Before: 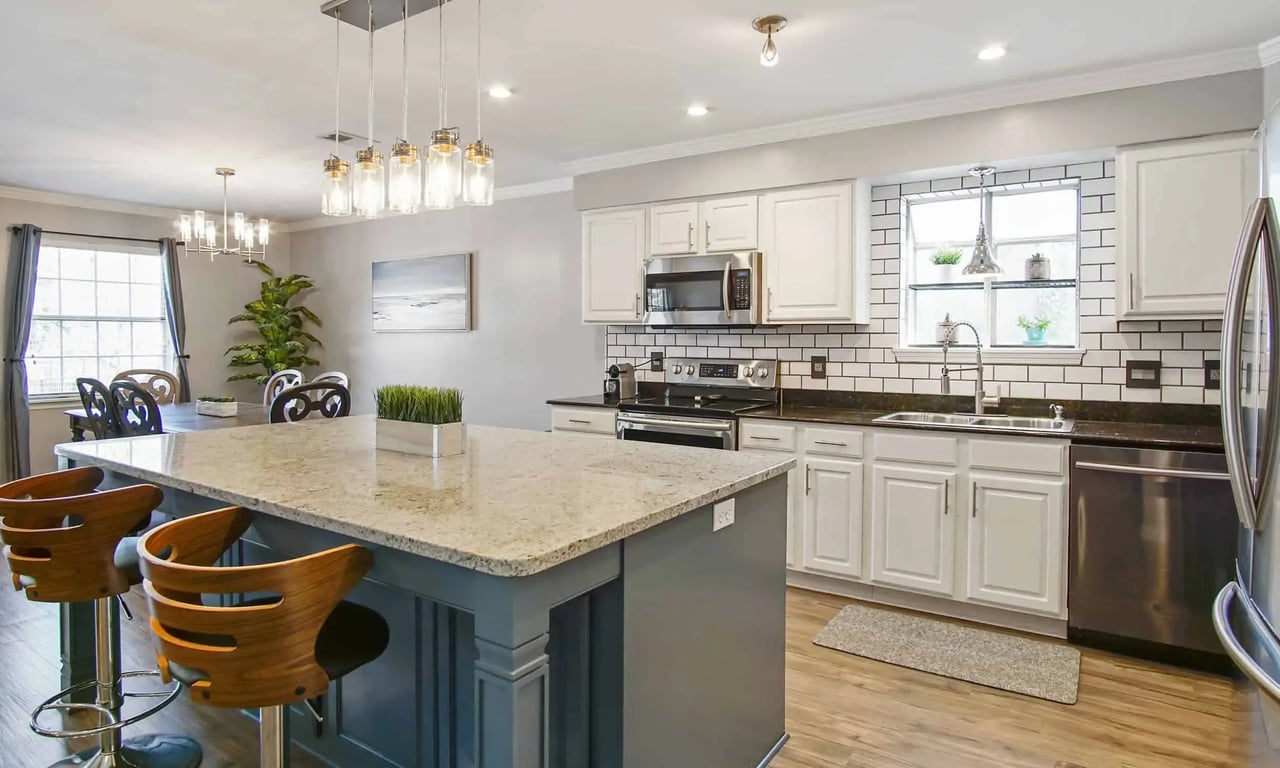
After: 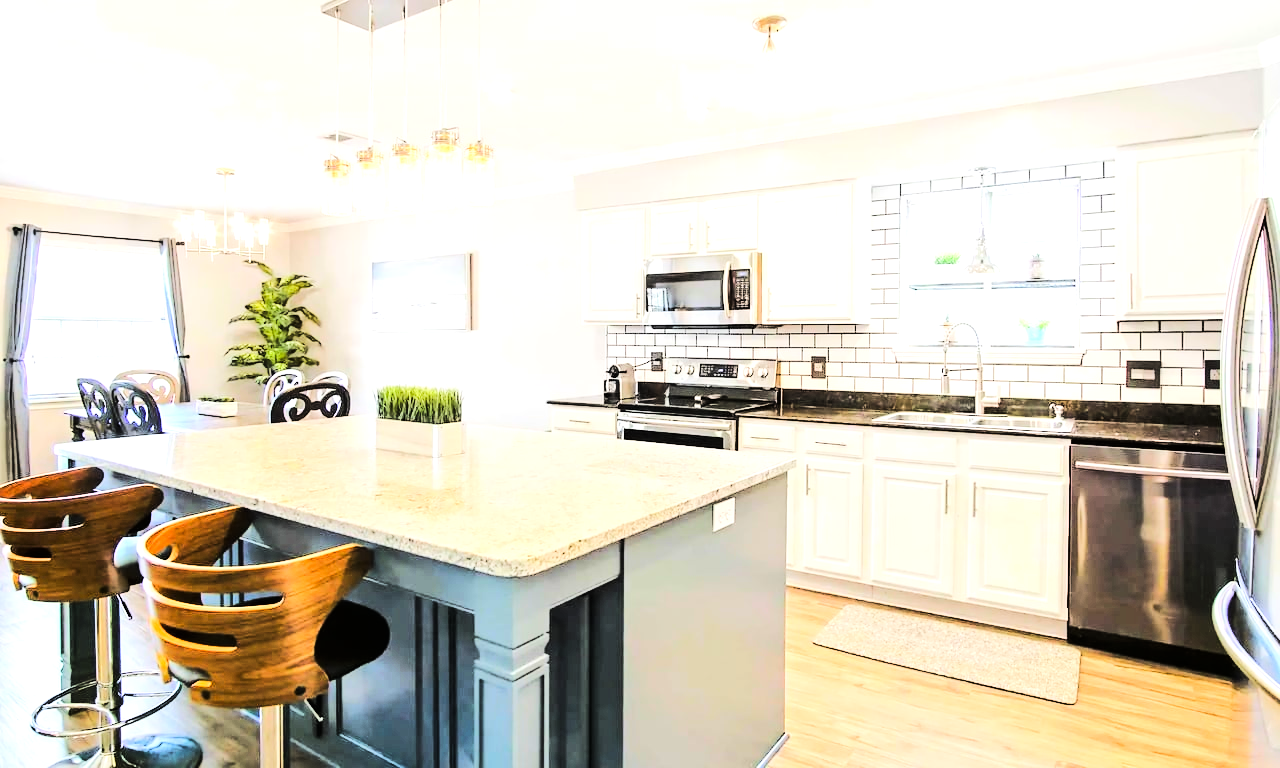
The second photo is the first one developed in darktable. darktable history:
tone curve: curves: ch0 [(0, 0) (0.086, 0.006) (0.148, 0.021) (0.245, 0.105) (0.374, 0.401) (0.444, 0.631) (0.778, 0.915) (1, 1)], color space Lab, linked channels, preserve colors none
exposure: black level correction 0, exposure 1.1 EV, compensate exposure bias true, compensate highlight preservation false
